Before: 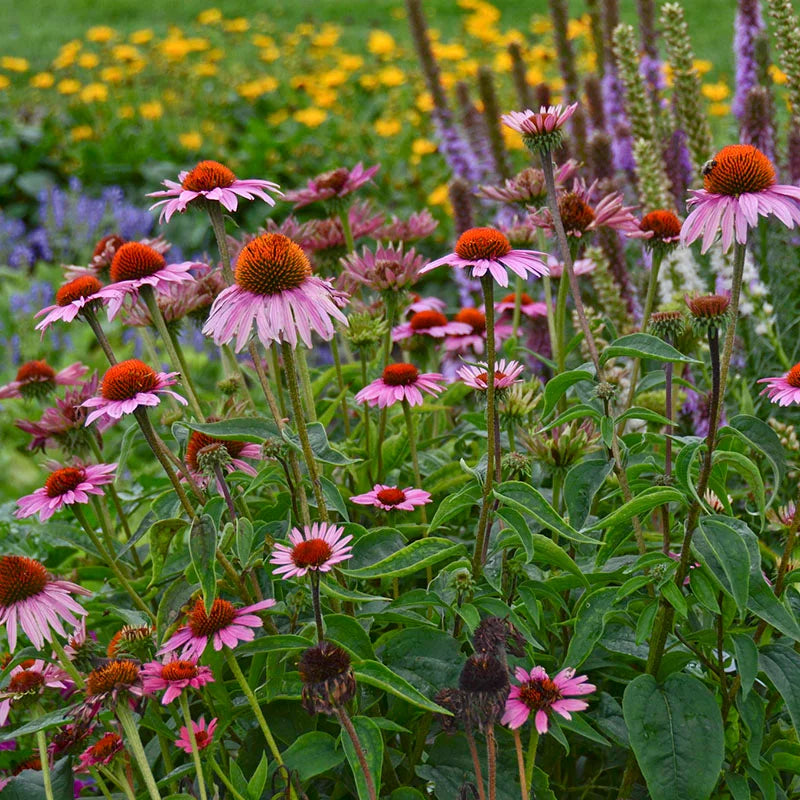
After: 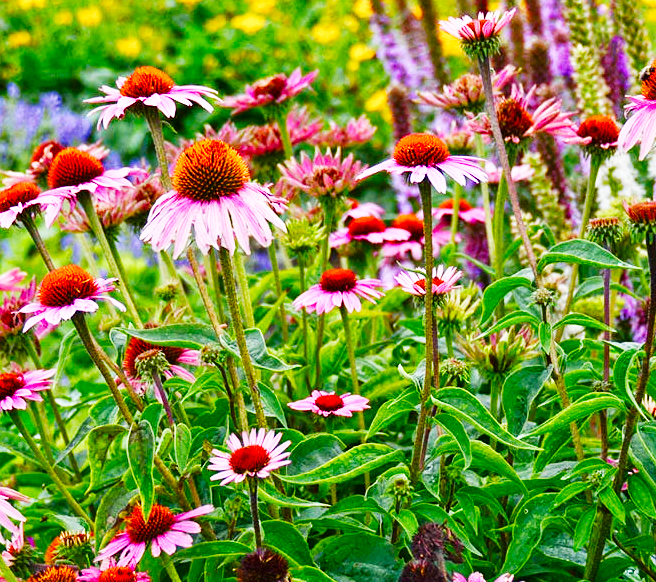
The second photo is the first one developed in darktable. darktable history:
crop: left 7.856%, top 11.836%, right 10.12%, bottom 15.387%
base curve: curves: ch0 [(0, 0) (0.007, 0.004) (0.027, 0.03) (0.046, 0.07) (0.207, 0.54) (0.442, 0.872) (0.673, 0.972) (1, 1)], preserve colors none
color balance rgb: perceptual saturation grading › global saturation 20%, perceptual saturation grading › highlights -25%, perceptual saturation grading › shadows 25%
